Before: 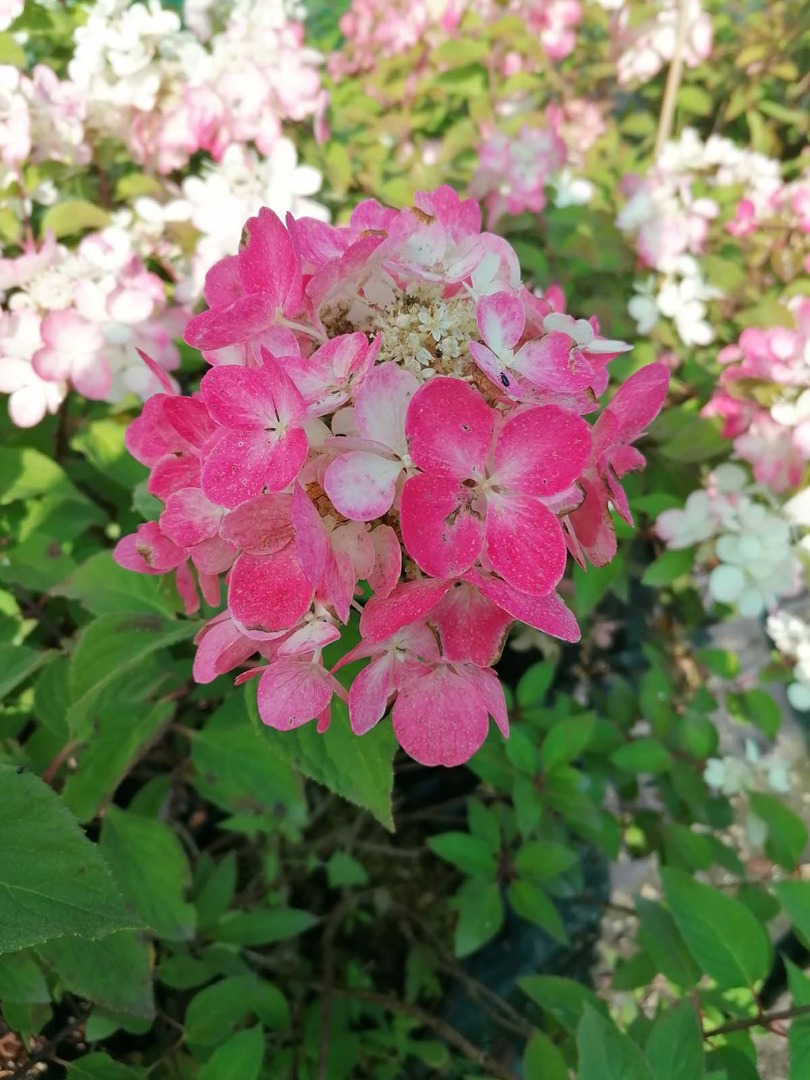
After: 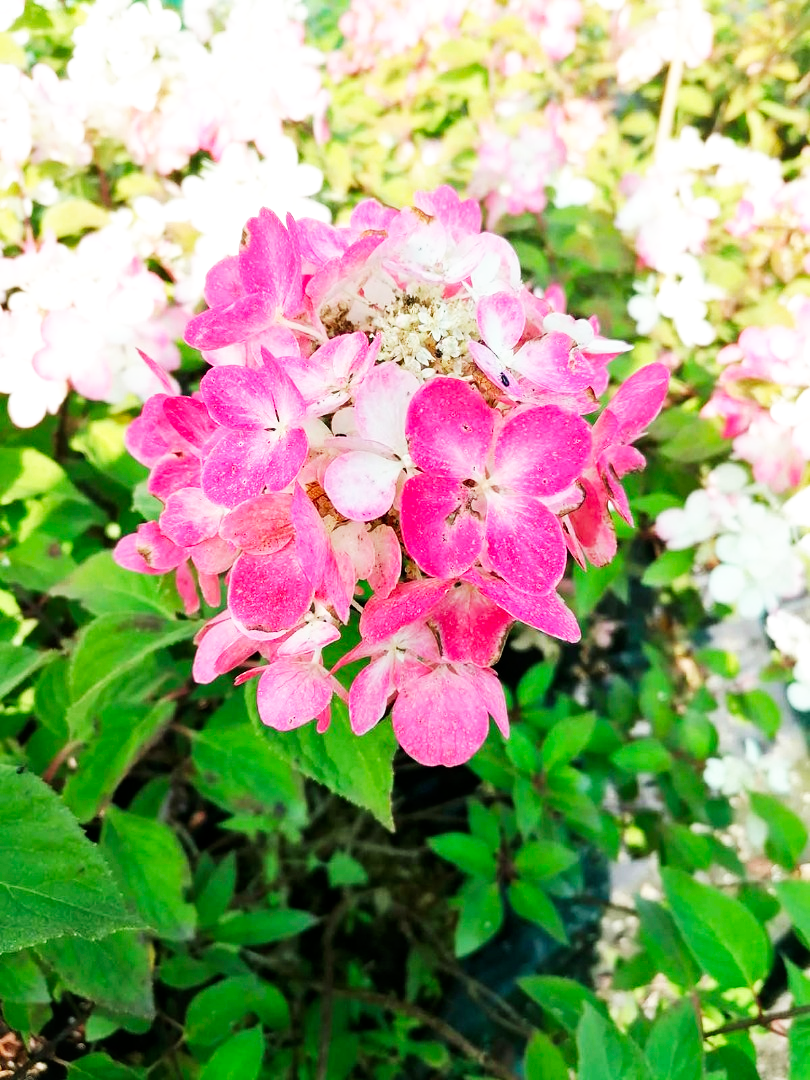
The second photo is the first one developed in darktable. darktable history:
local contrast: mode bilateral grid, contrast 100, coarseness 100, detail 108%, midtone range 0.2
base curve: curves: ch0 [(0, 0) (0.007, 0.004) (0.027, 0.03) (0.046, 0.07) (0.207, 0.54) (0.442, 0.872) (0.673, 0.972) (1, 1)], preserve colors none
